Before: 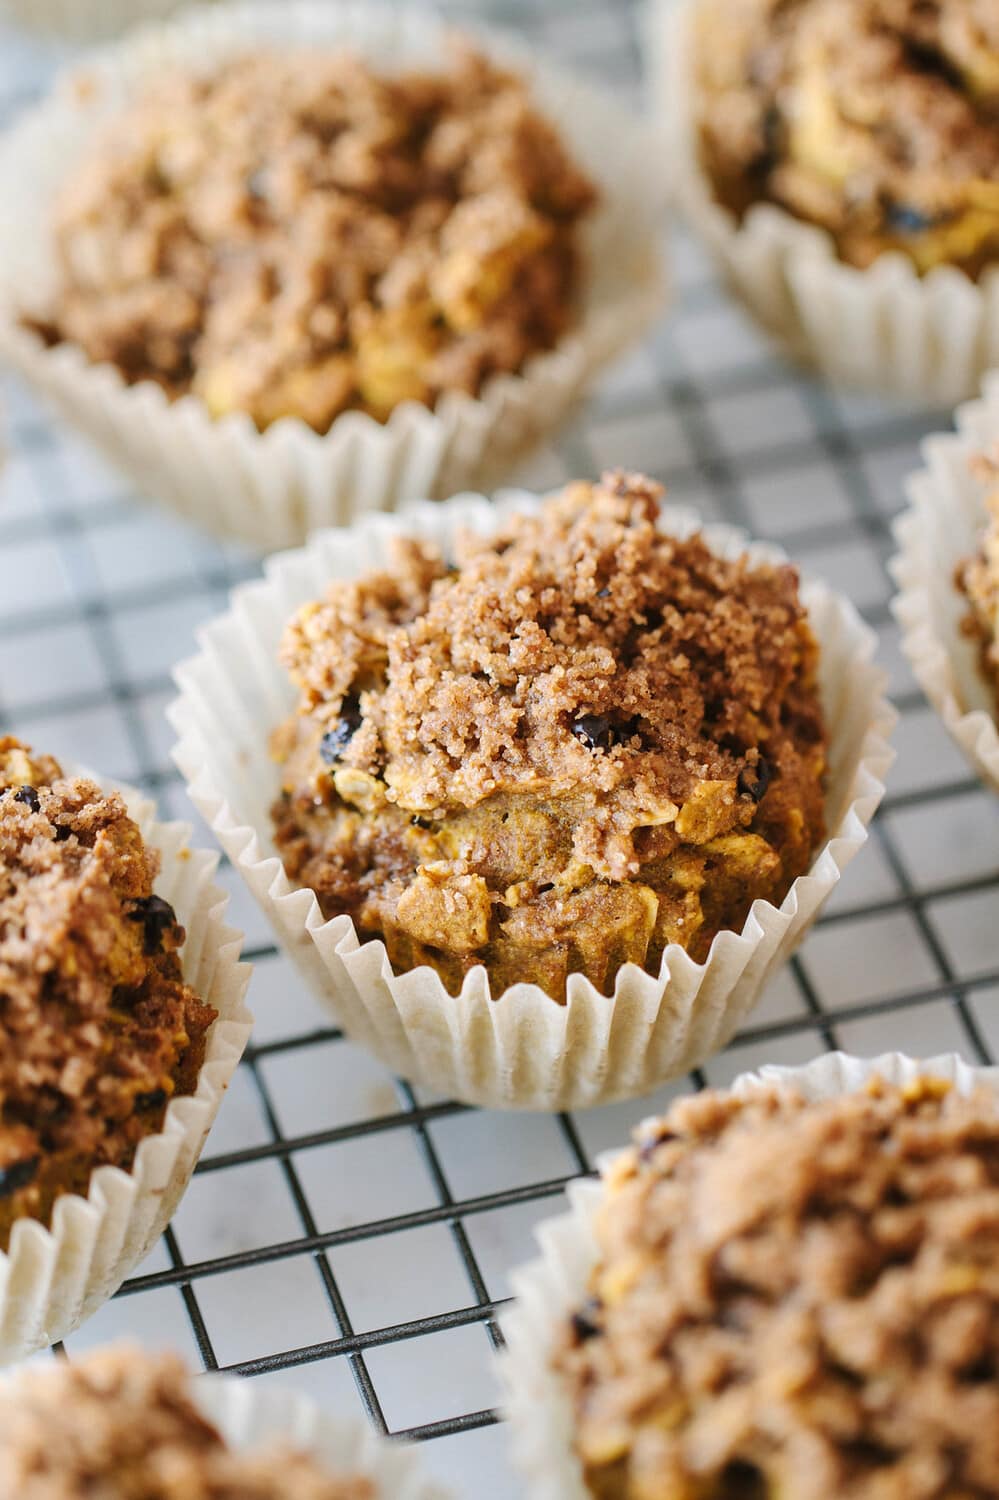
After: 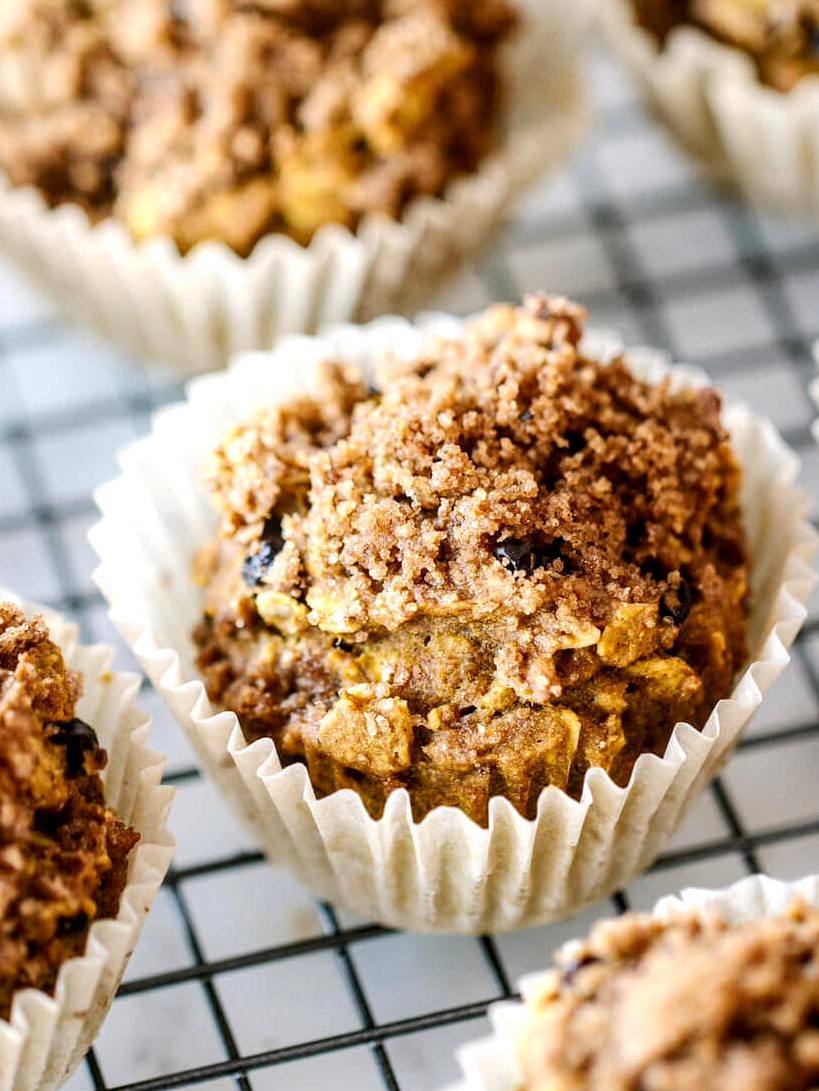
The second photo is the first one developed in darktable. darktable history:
exposure: black level correction 0.009, compensate highlight preservation false
local contrast: on, module defaults
crop: left 7.856%, top 11.836%, right 10.12%, bottom 15.387%
tone equalizer: -8 EV -0.417 EV, -7 EV -0.389 EV, -6 EV -0.333 EV, -5 EV -0.222 EV, -3 EV 0.222 EV, -2 EV 0.333 EV, -1 EV 0.389 EV, +0 EV 0.417 EV, edges refinement/feathering 500, mask exposure compensation -1.57 EV, preserve details no
